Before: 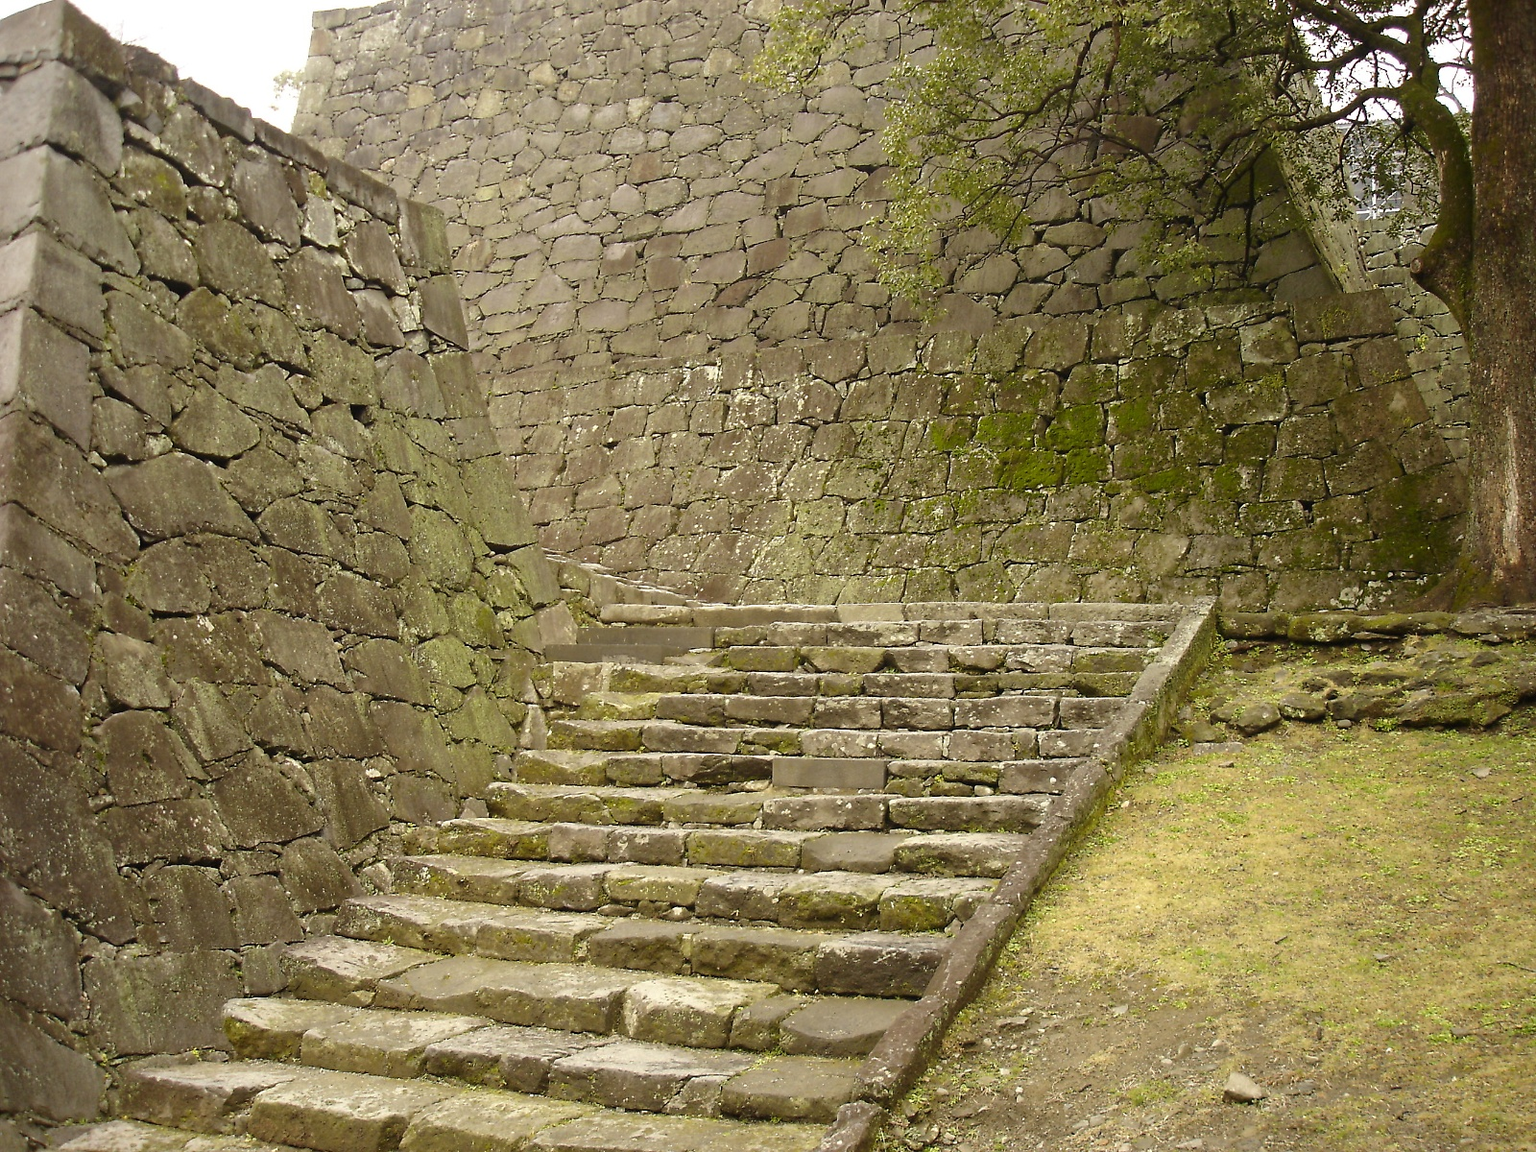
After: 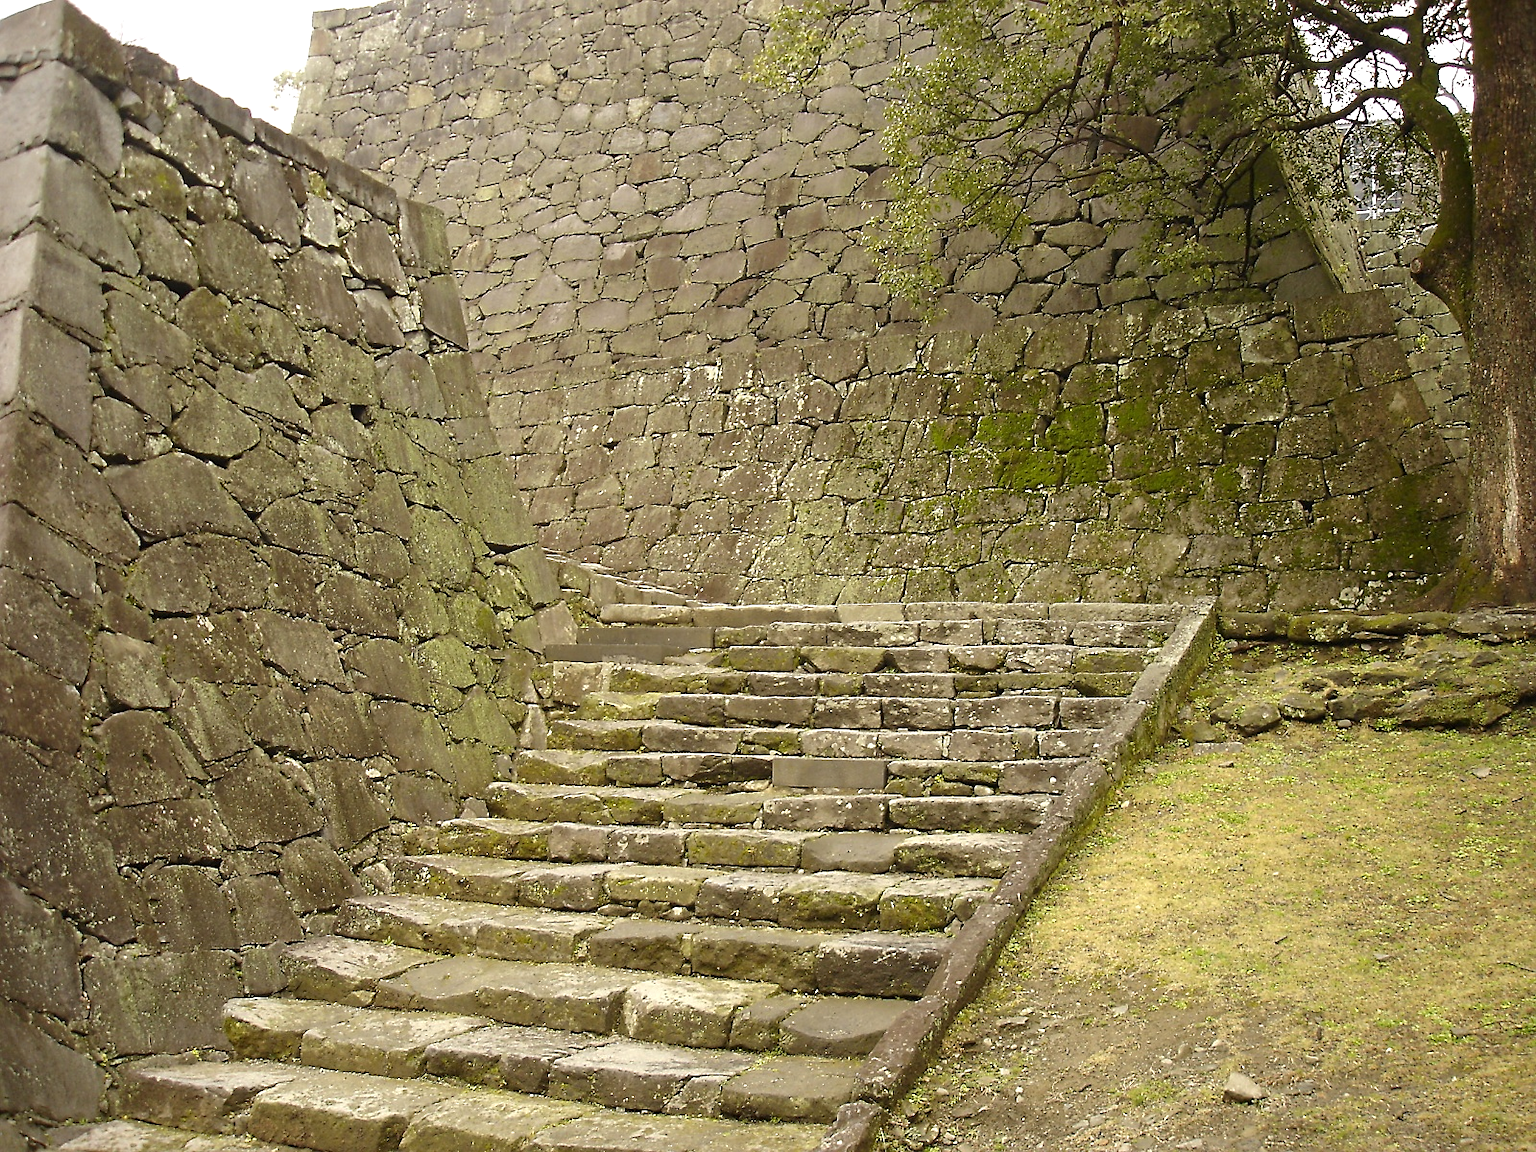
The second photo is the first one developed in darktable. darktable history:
sharpen: radius 1.841, amount 0.41, threshold 1.586
exposure: exposure 0.127 EV, compensate exposure bias true, compensate highlight preservation false
